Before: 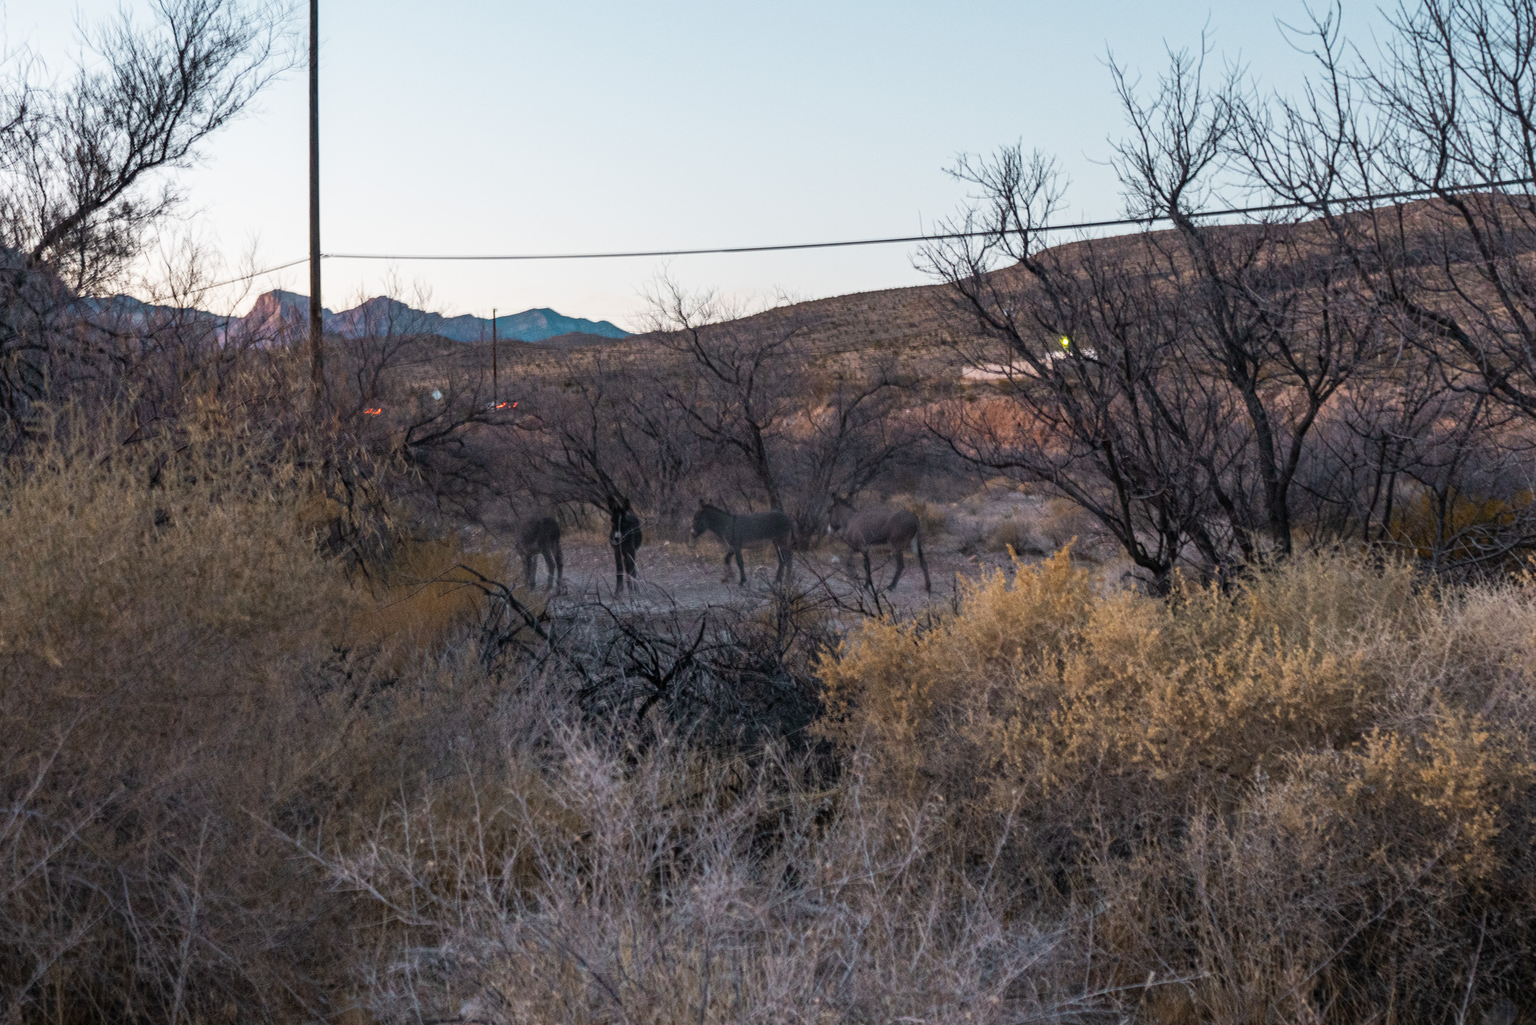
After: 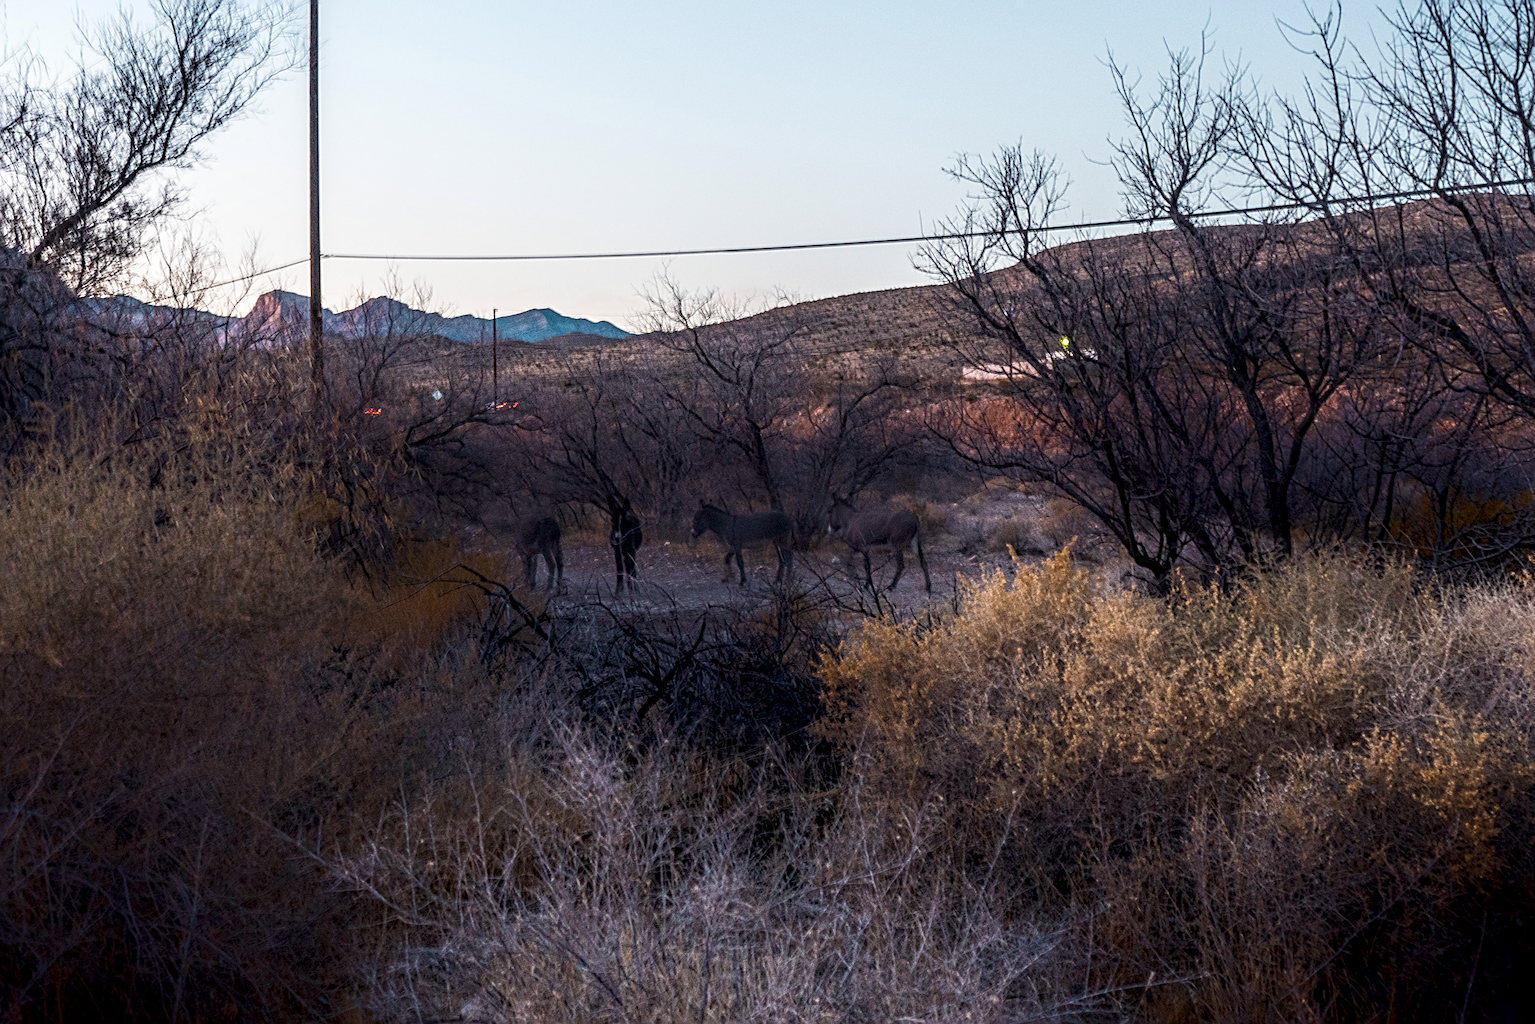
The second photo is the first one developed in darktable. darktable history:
color balance: gamma [0.9, 0.988, 0.975, 1.025], gain [1.05, 1, 1, 1]
sharpen: radius 2.531, amount 0.628
shadows and highlights: shadows -70, highlights 35, soften with gaussian
local contrast: highlights 61%, detail 143%, midtone range 0.428
